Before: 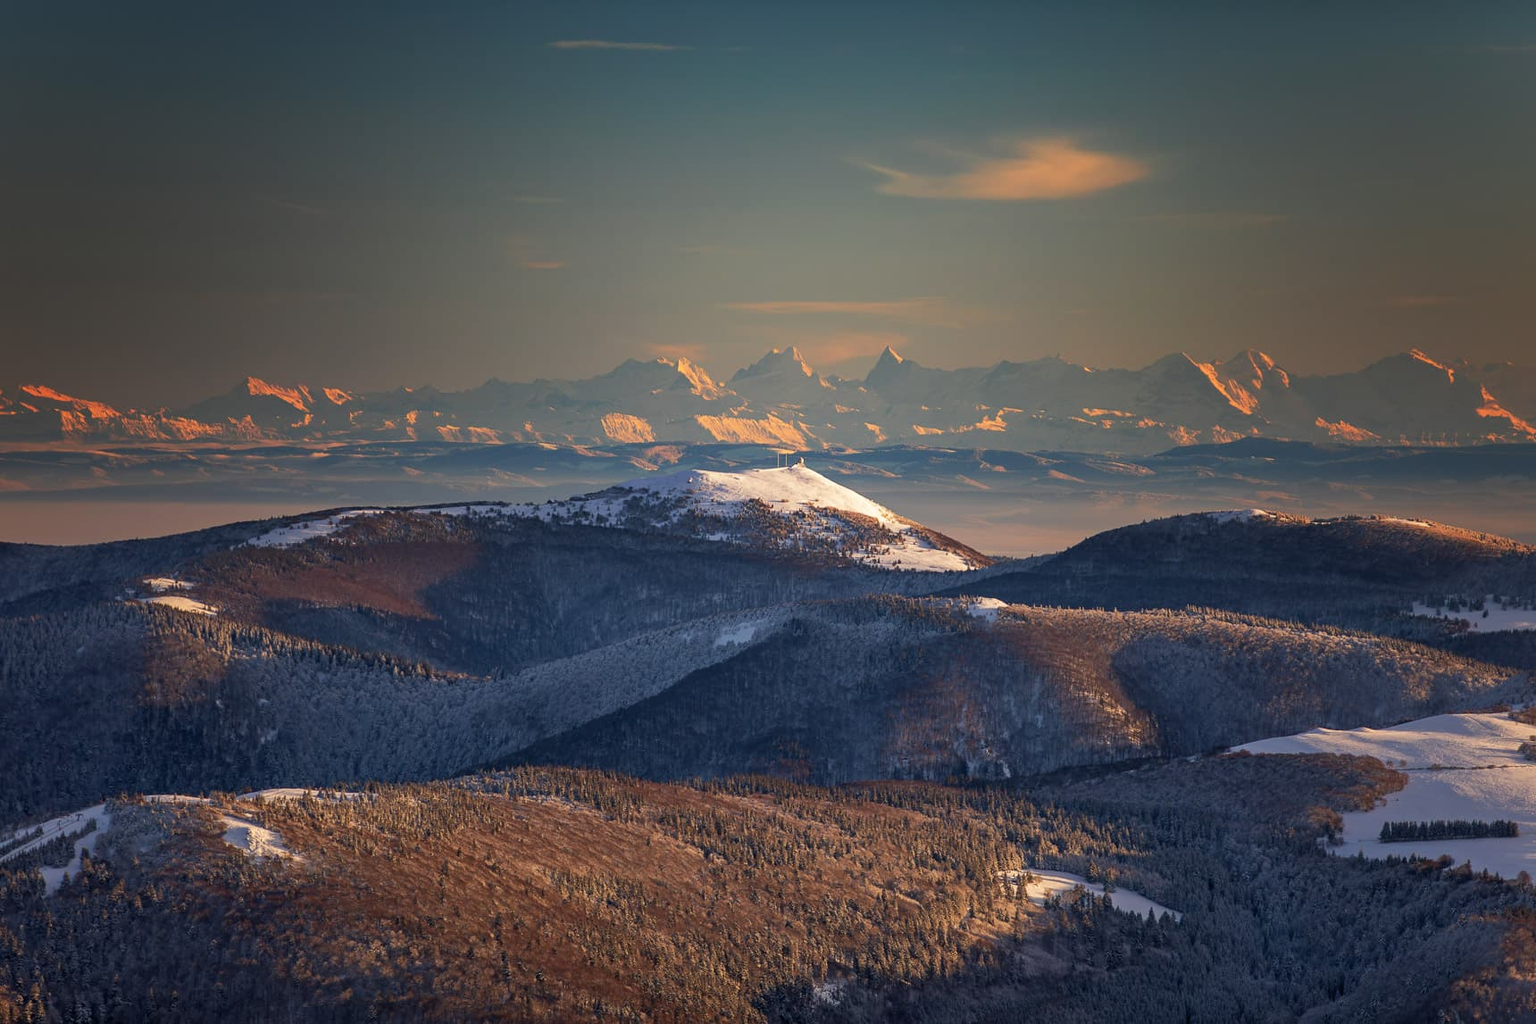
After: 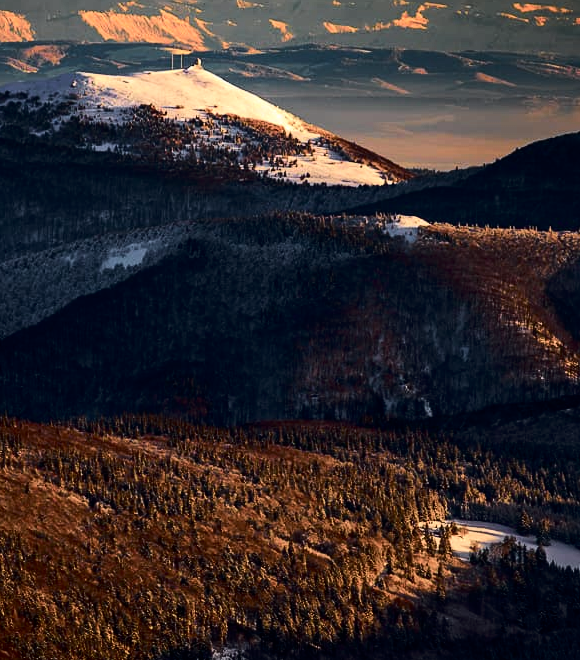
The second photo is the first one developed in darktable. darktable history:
color correction: highlights b* -0.019, saturation 1.09
tone equalizer: -8 EV -1.12 EV, -7 EV -1.04 EV, -6 EV -0.902 EV, -5 EV -0.605 EV, -3 EV 0.592 EV, -2 EV 0.881 EV, -1 EV 1 EV, +0 EV 1.06 EV, edges refinement/feathering 500, mask exposure compensation -1.57 EV, preserve details no
exposure: black level correction 0.009, exposure -0.665 EV, compensate highlight preservation false
tone curve: curves: ch0 [(0, 0) (0.058, 0.027) (0.214, 0.183) (0.304, 0.288) (0.51, 0.549) (0.658, 0.7) (0.741, 0.775) (0.844, 0.866) (0.986, 0.957)]; ch1 [(0, 0) (0.172, 0.123) (0.312, 0.296) (0.437, 0.429) (0.471, 0.469) (0.502, 0.5) (0.513, 0.515) (0.572, 0.603) (0.617, 0.653) (0.68, 0.724) (0.889, 0.924) (1, 1)]; ch2 [(0, 0) (0.411, 0.424) (0.489, 0.49) (0.502, 0.5) (0.517, 0.519) (0.549, 0.578) (0.604, 0.628) (0.693, 0.686) (1, 1)], color space Lab, independent channels, preserve colors none
crop: left 40.676%, top 39.627%, right 25.58%, bottom 2.798%
